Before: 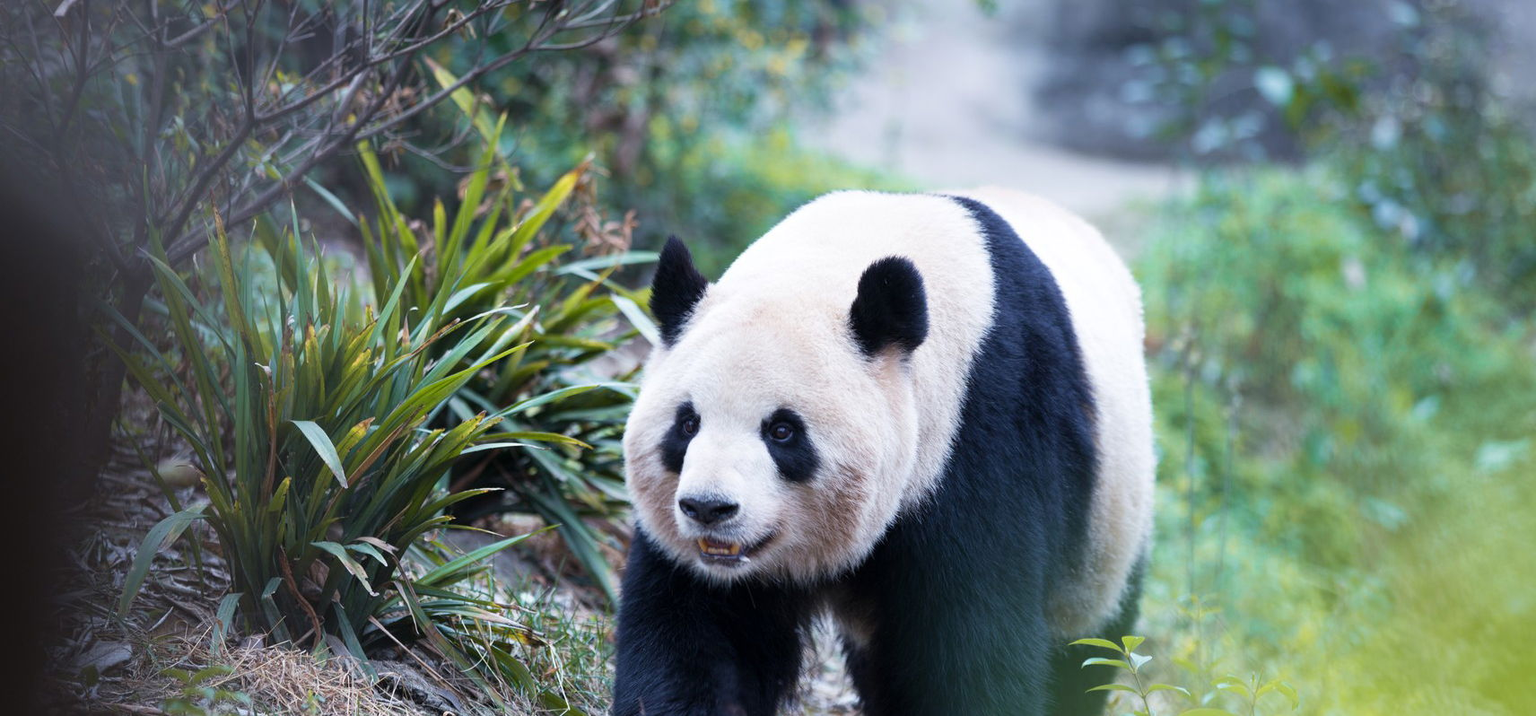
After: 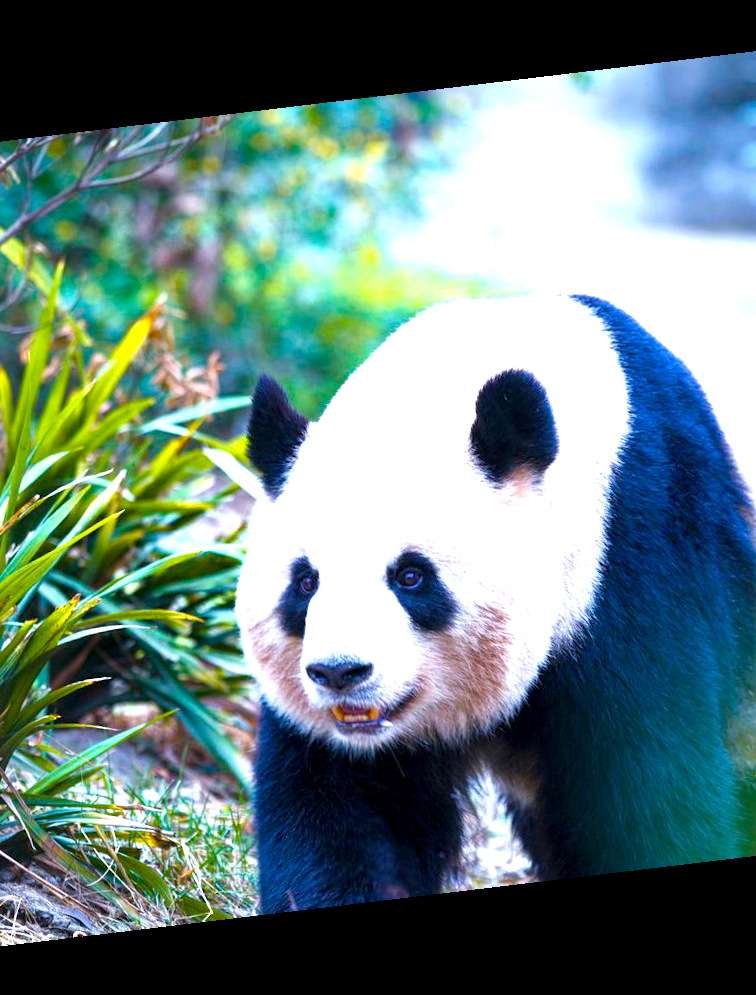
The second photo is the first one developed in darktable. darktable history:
crop: left 28.583%, right 29.231%
local contrast: highlights 100%, shadows 100%, detail 120%, midtone range 0.2
exposure: exposure 0.6 EV, compensate highlight preservation false
color balance rgb: linear chroma grading › shadows 10%, linear chroma grading › highlights 10%, linear chroma grading › global chroma 15%, linear chroma grading › mid-tones 15%, perceptual saturation grading › global saturation 40%, perceptual saturation grading › highlights -25%, perceptual saturation grading › mid-tones 35%, perceptual saturation grading › shadows 35%, perceptual brilliance grading › global brilliance 11.29%, global vibrance 11.29%
rotate and perspective: rotation -6.83°, automatic cropping off
